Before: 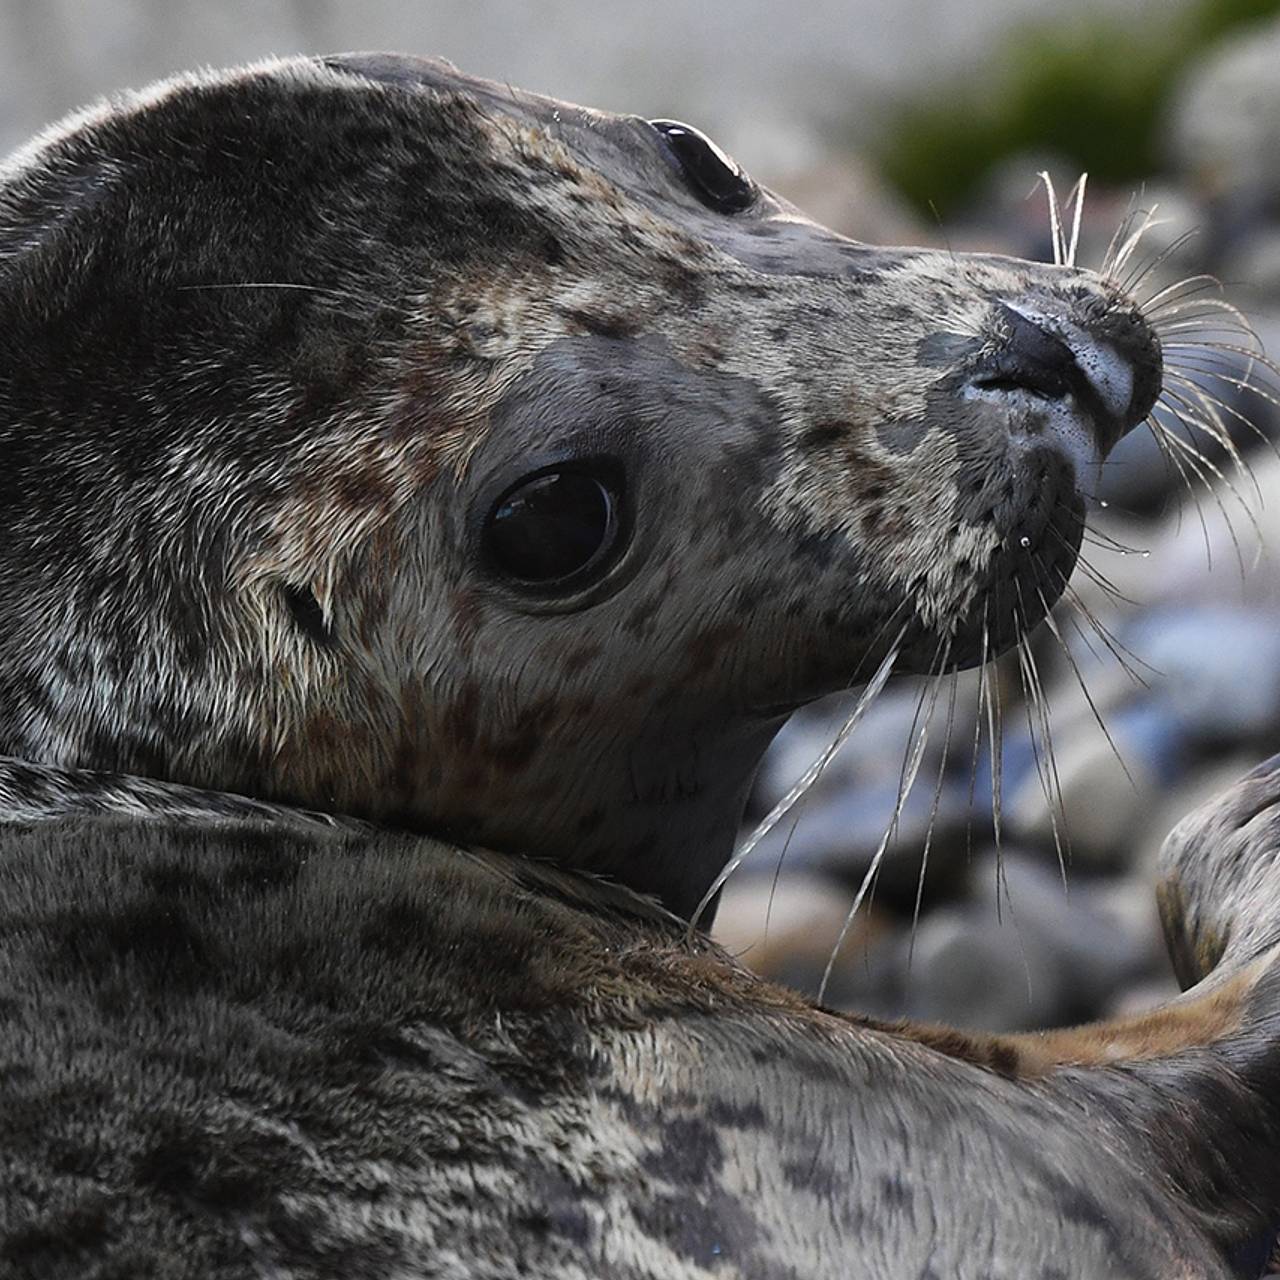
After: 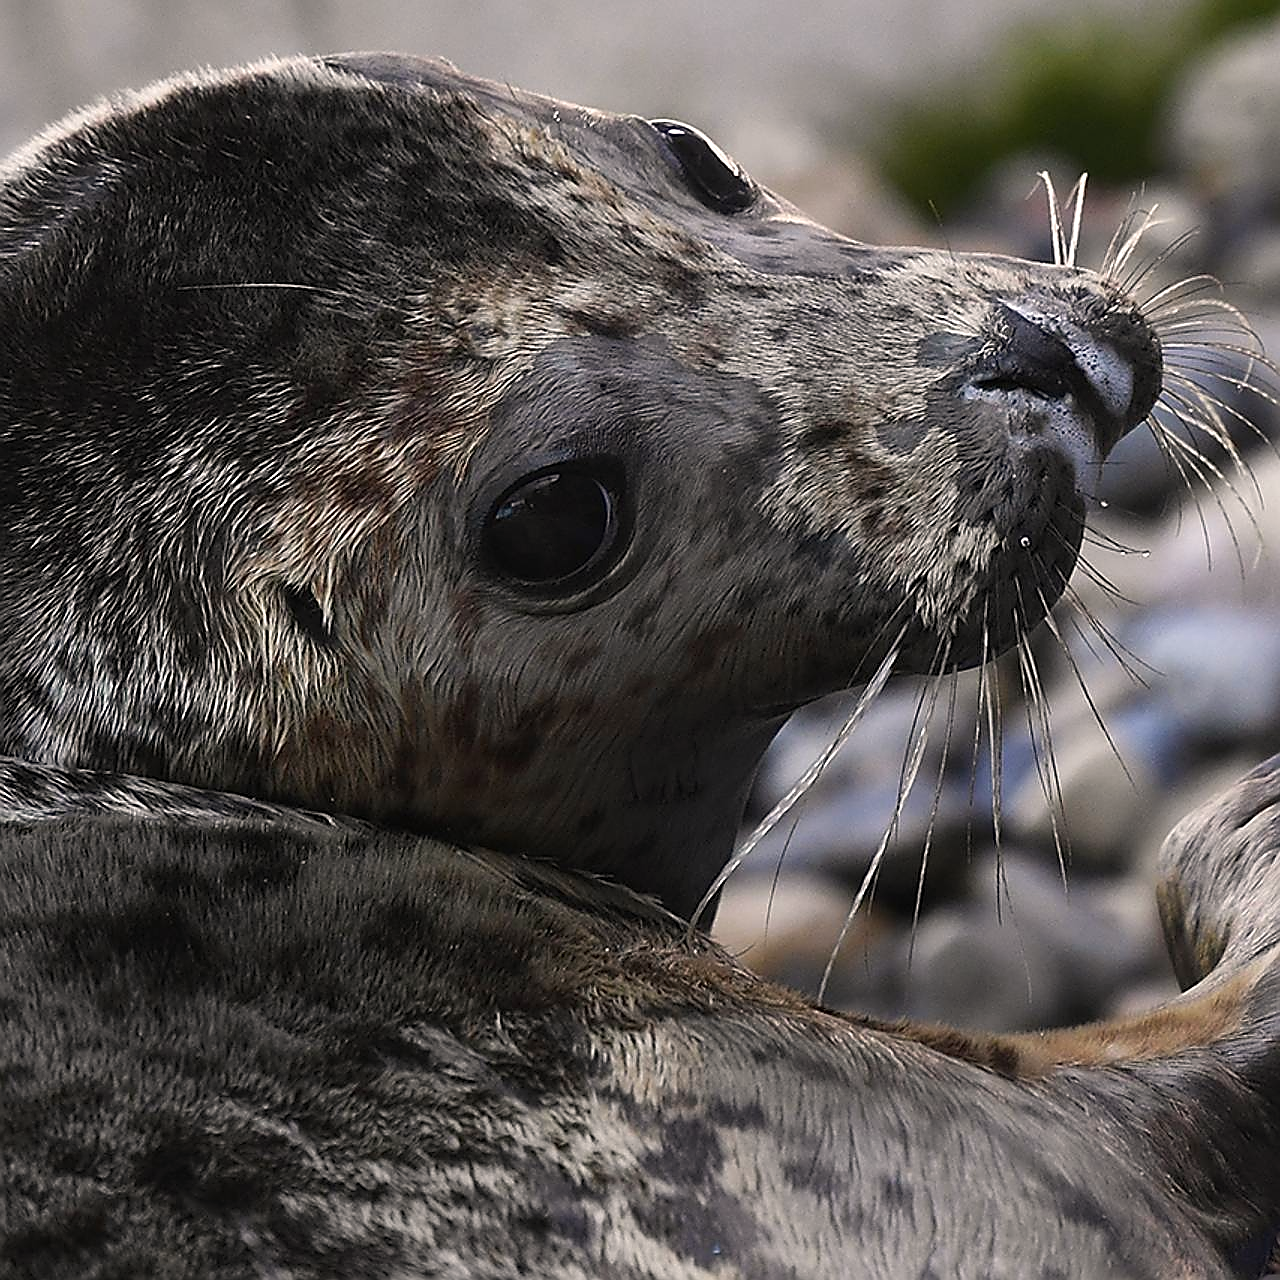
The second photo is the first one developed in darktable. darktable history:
contrast brightness saturation: saturation -0.067
sharpen: radius 1.399, amount 1.267, threshold 0.73
color correction: highlights a* 3.88, highlights b* 5.13
